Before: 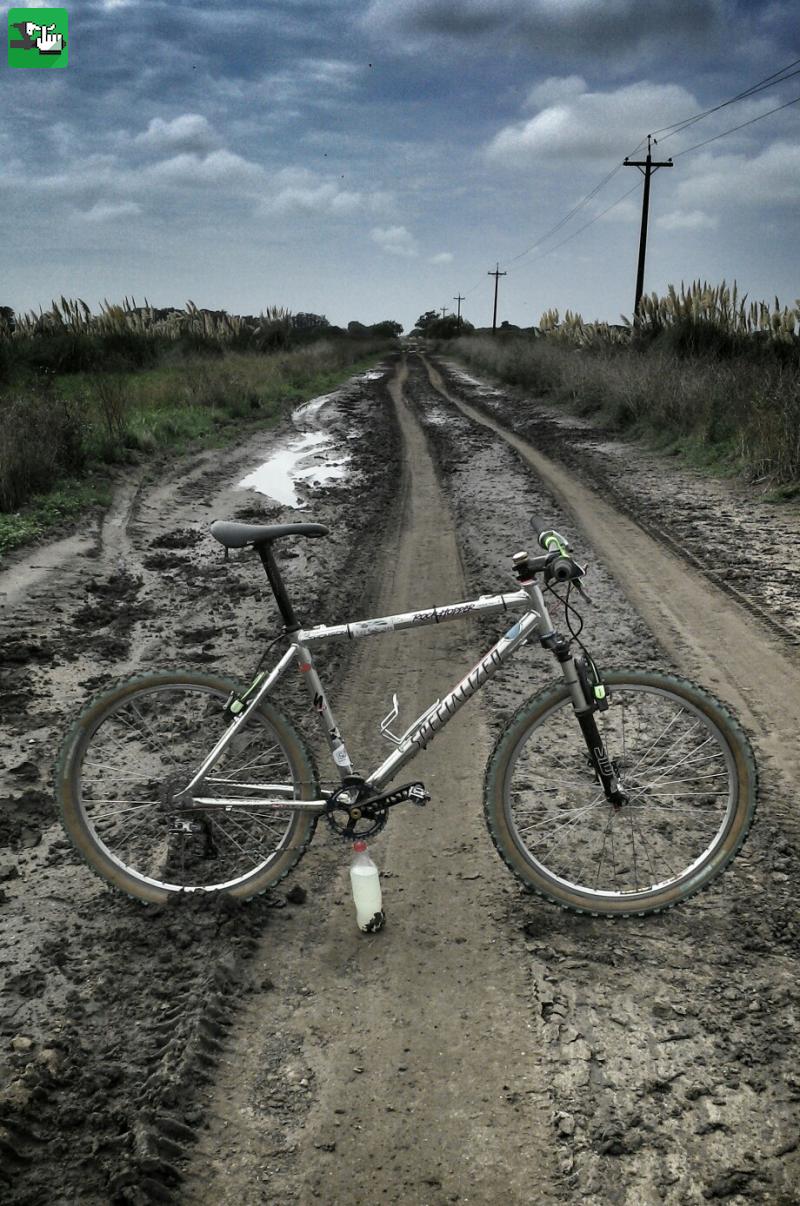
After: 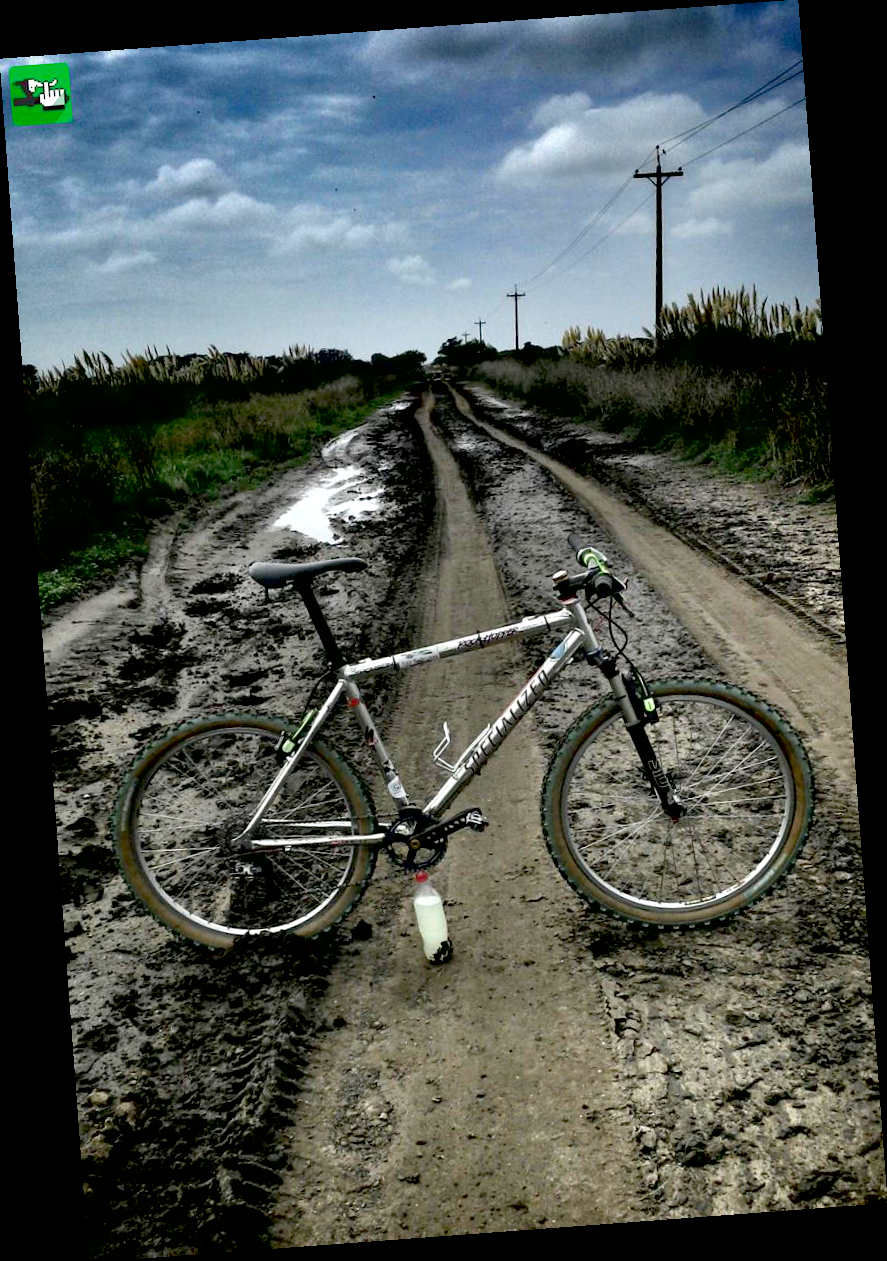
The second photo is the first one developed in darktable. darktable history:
exposure: black level correction 0.031, exposure 0.304 EV, compensate highlight preservation false
contrast brightness saturation: contrast 0.04, saturation 0.16
rotate and perspective: rotation -4.25°, automatic cropping off
tone equalizer: on, module defaults
